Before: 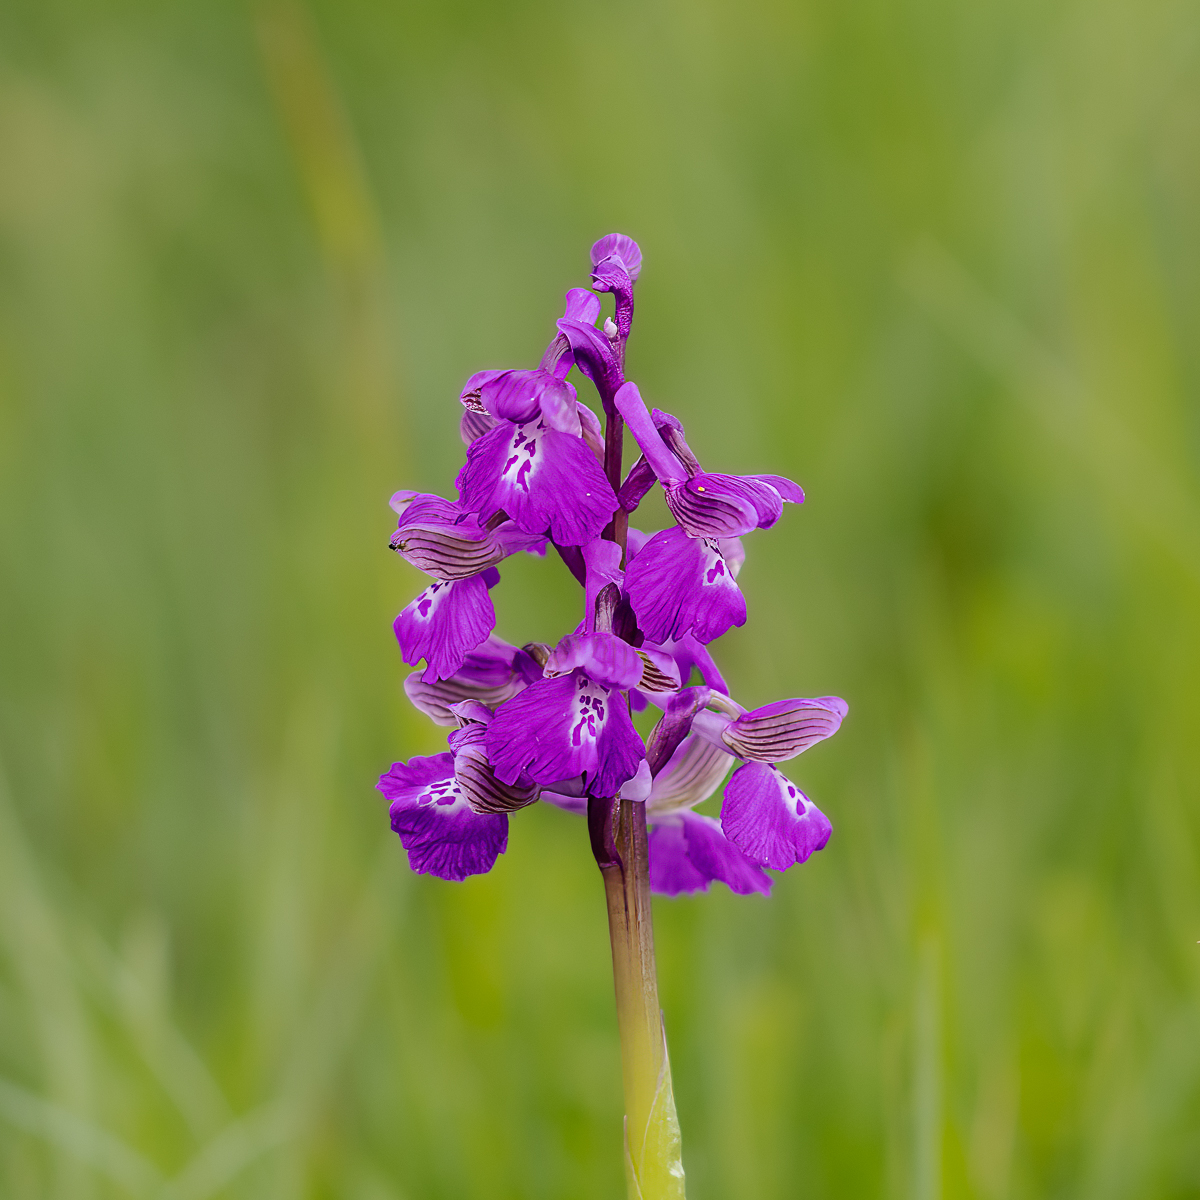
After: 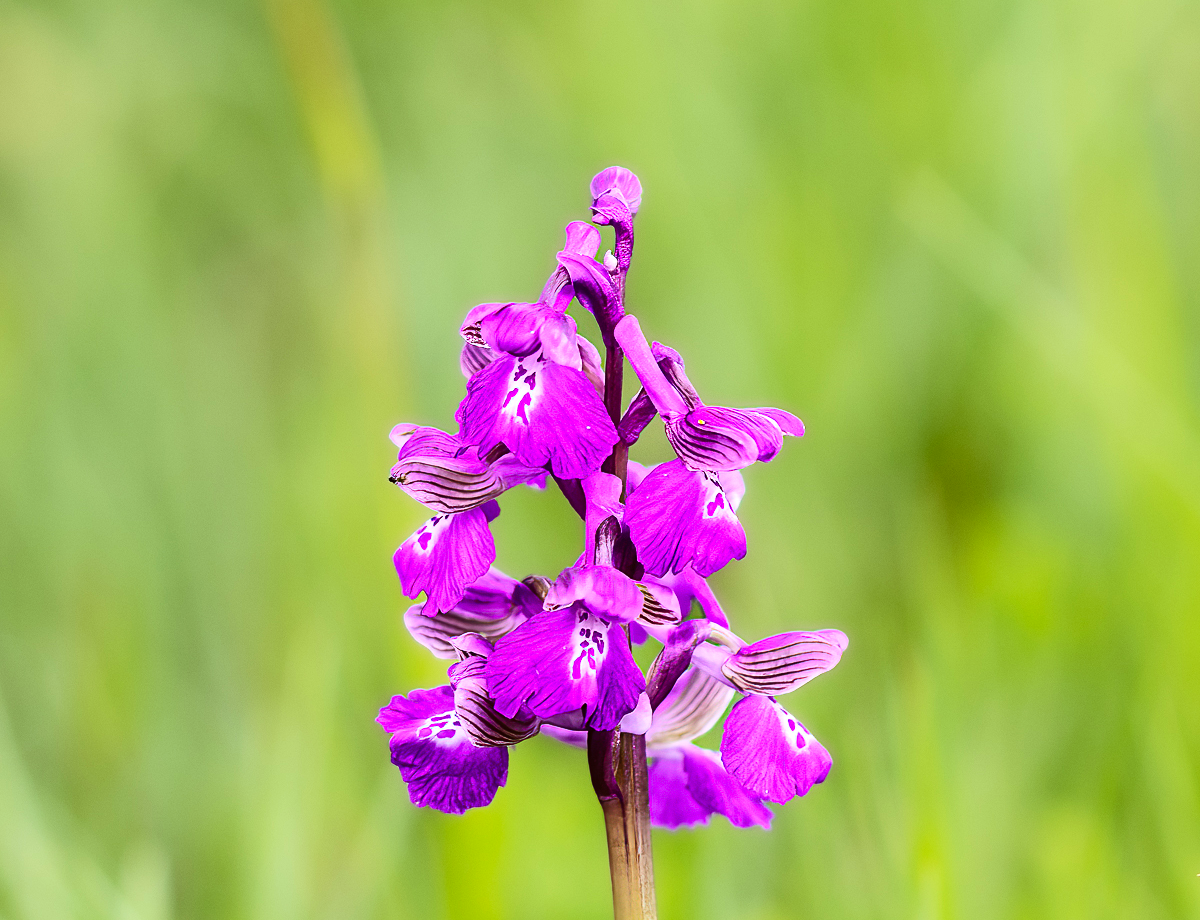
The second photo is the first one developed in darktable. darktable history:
tone equalizer: -8 EV -0.75 EV, -7 EV -0.7 EV, -6 EV -0.6 EV, -5 EV -0.4 EV, -3 EV 0.4 EV, -2 EV 0.6 EV, -1 EV 0.7 EV, +0 EV 0.75 EV, edges refinement/feathering 500, mask exposure compensation -1.57 EV, preserve details no
contrast brightness saturation: contrast 0.2, brightness 0.16, saturation 0.22
color correction: highlights a* -3.28, highlights b* -6.24, shadows a* 3.1, shadows b* 5.19
crop: top 5.667%, bottom 17.637%
